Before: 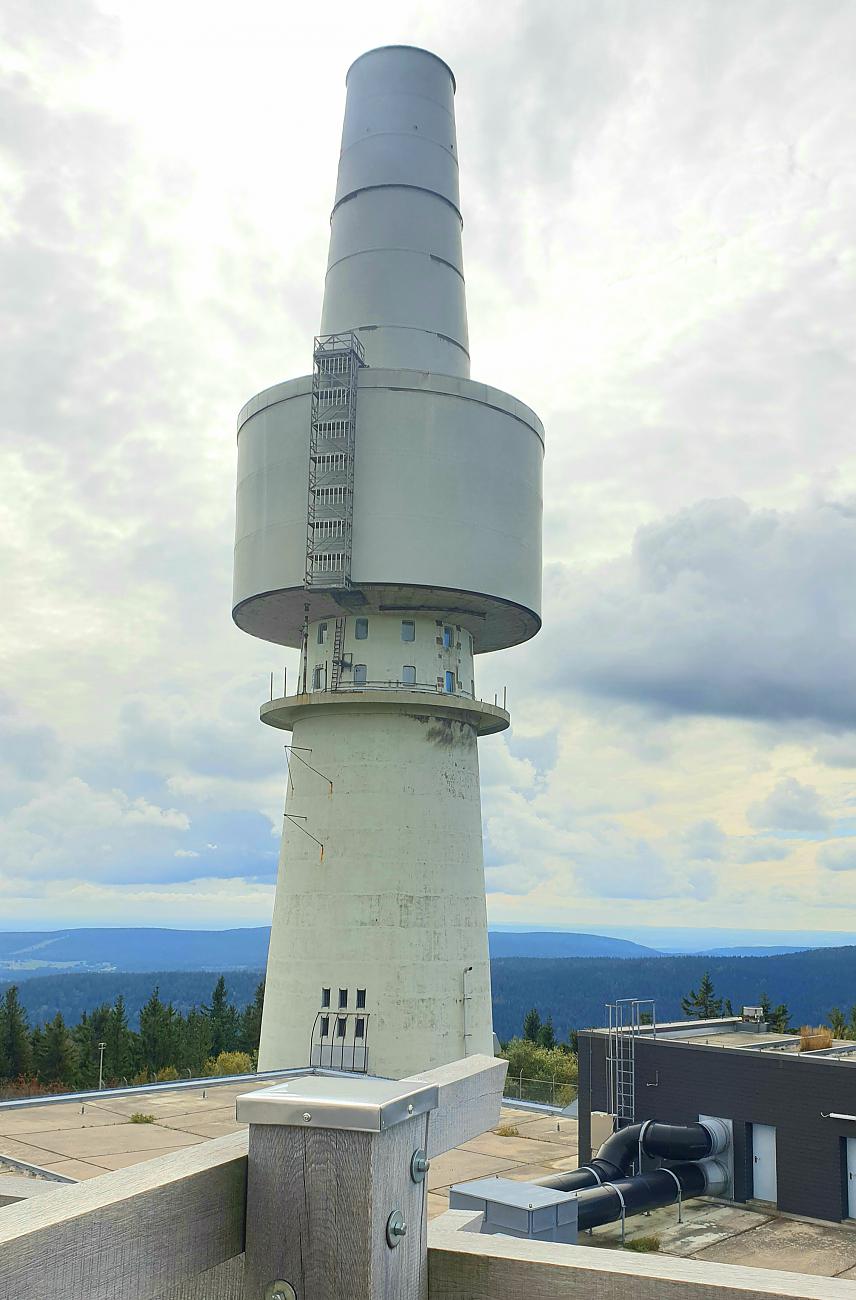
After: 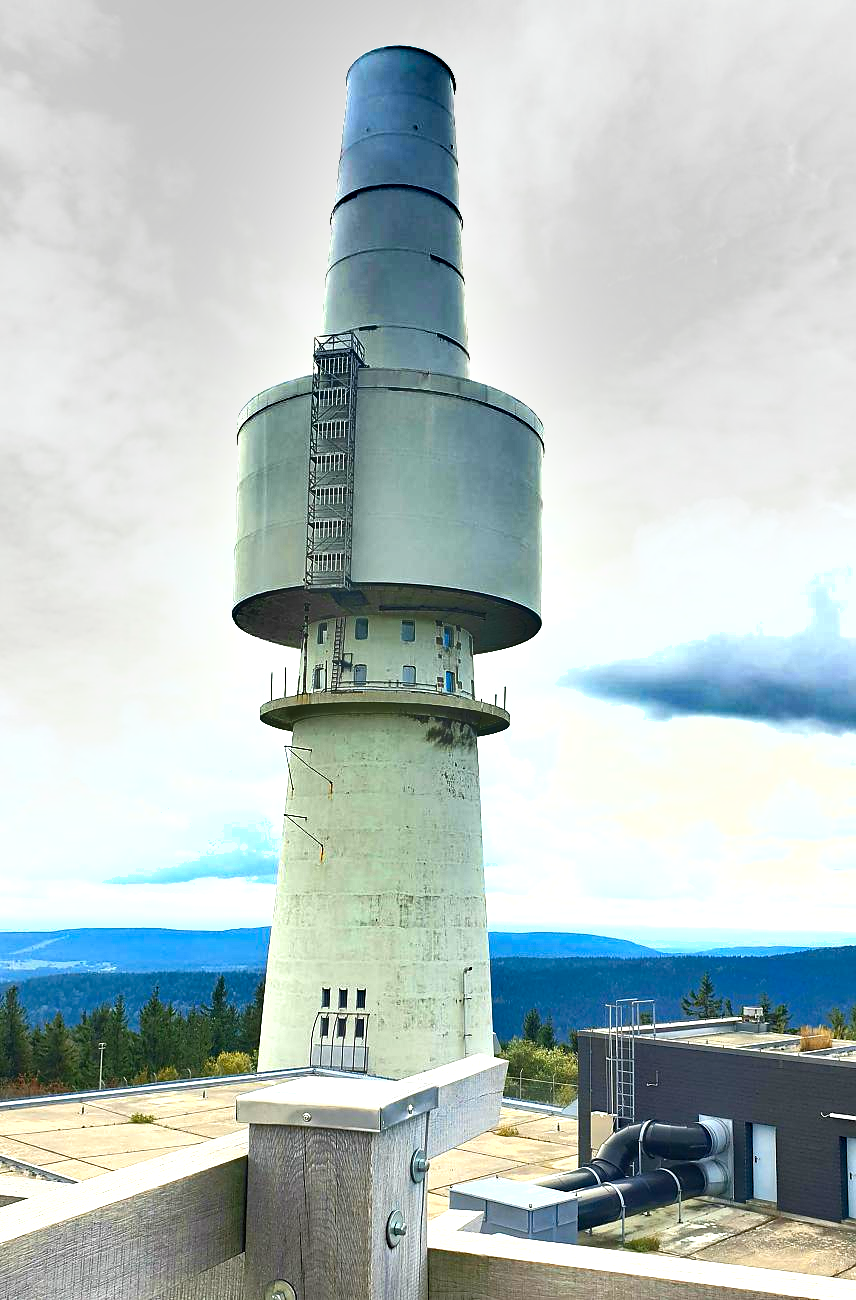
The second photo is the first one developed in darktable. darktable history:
levels: levels [0, 0.374, 0.749]
shadows and highlights: low approximation 0.01, soften with gaussian
tone equalizer: edges refinement/feathering 500, mask exposure compensation -1.57 EV, preserve details no
haze removal: compatibility mode true, adaptive false
